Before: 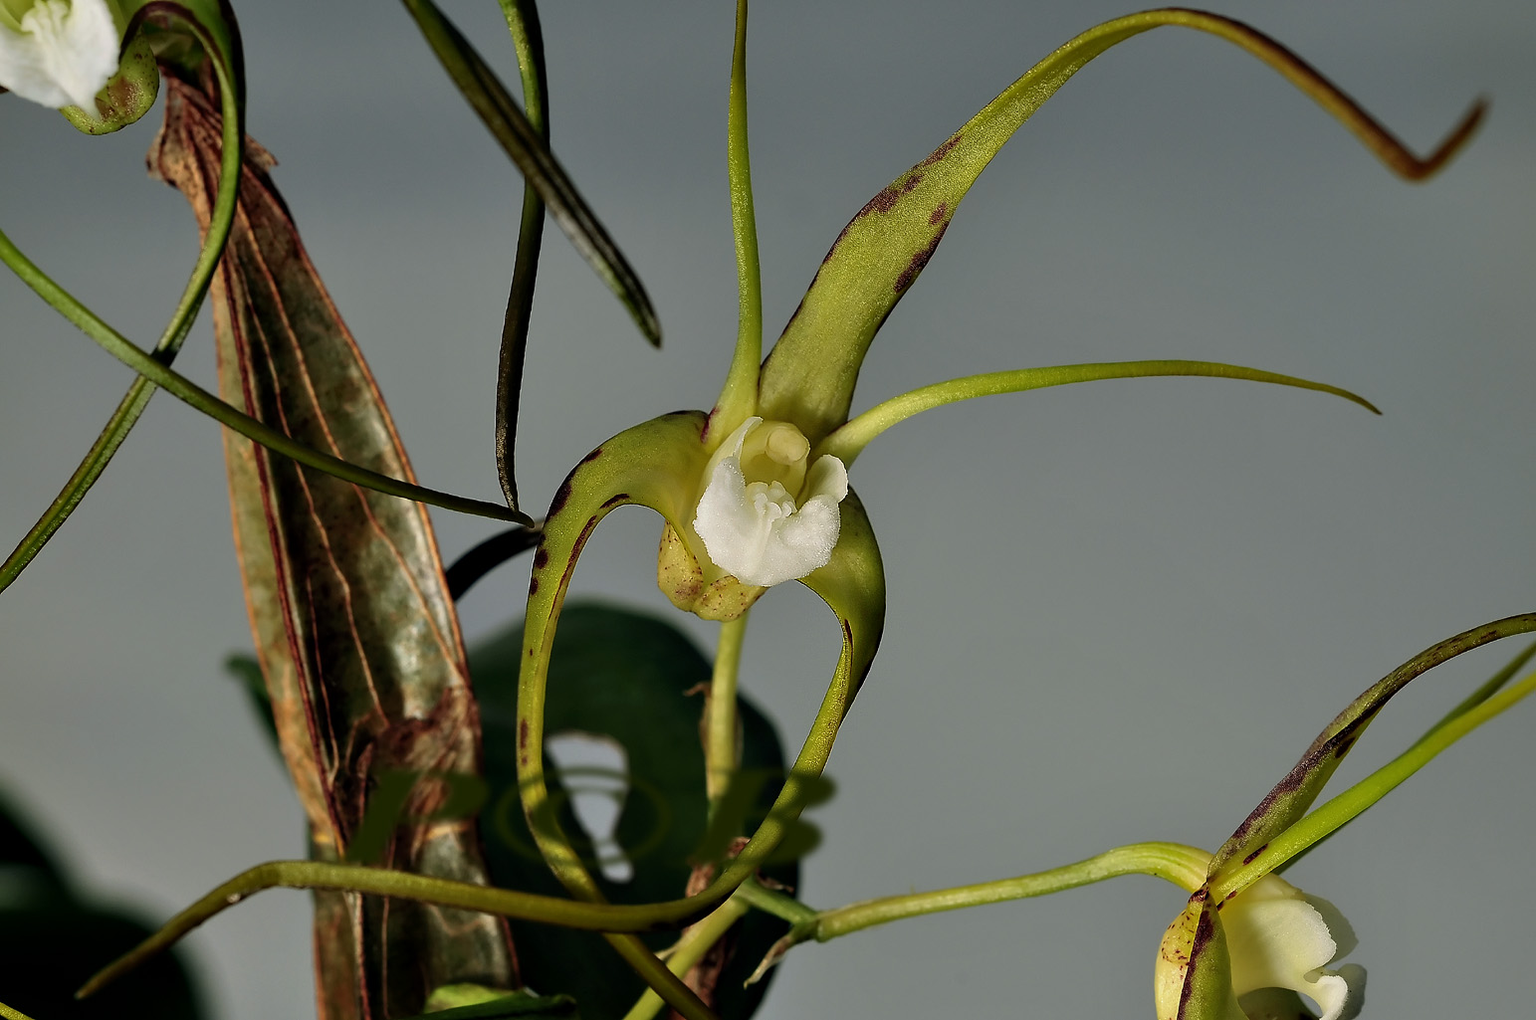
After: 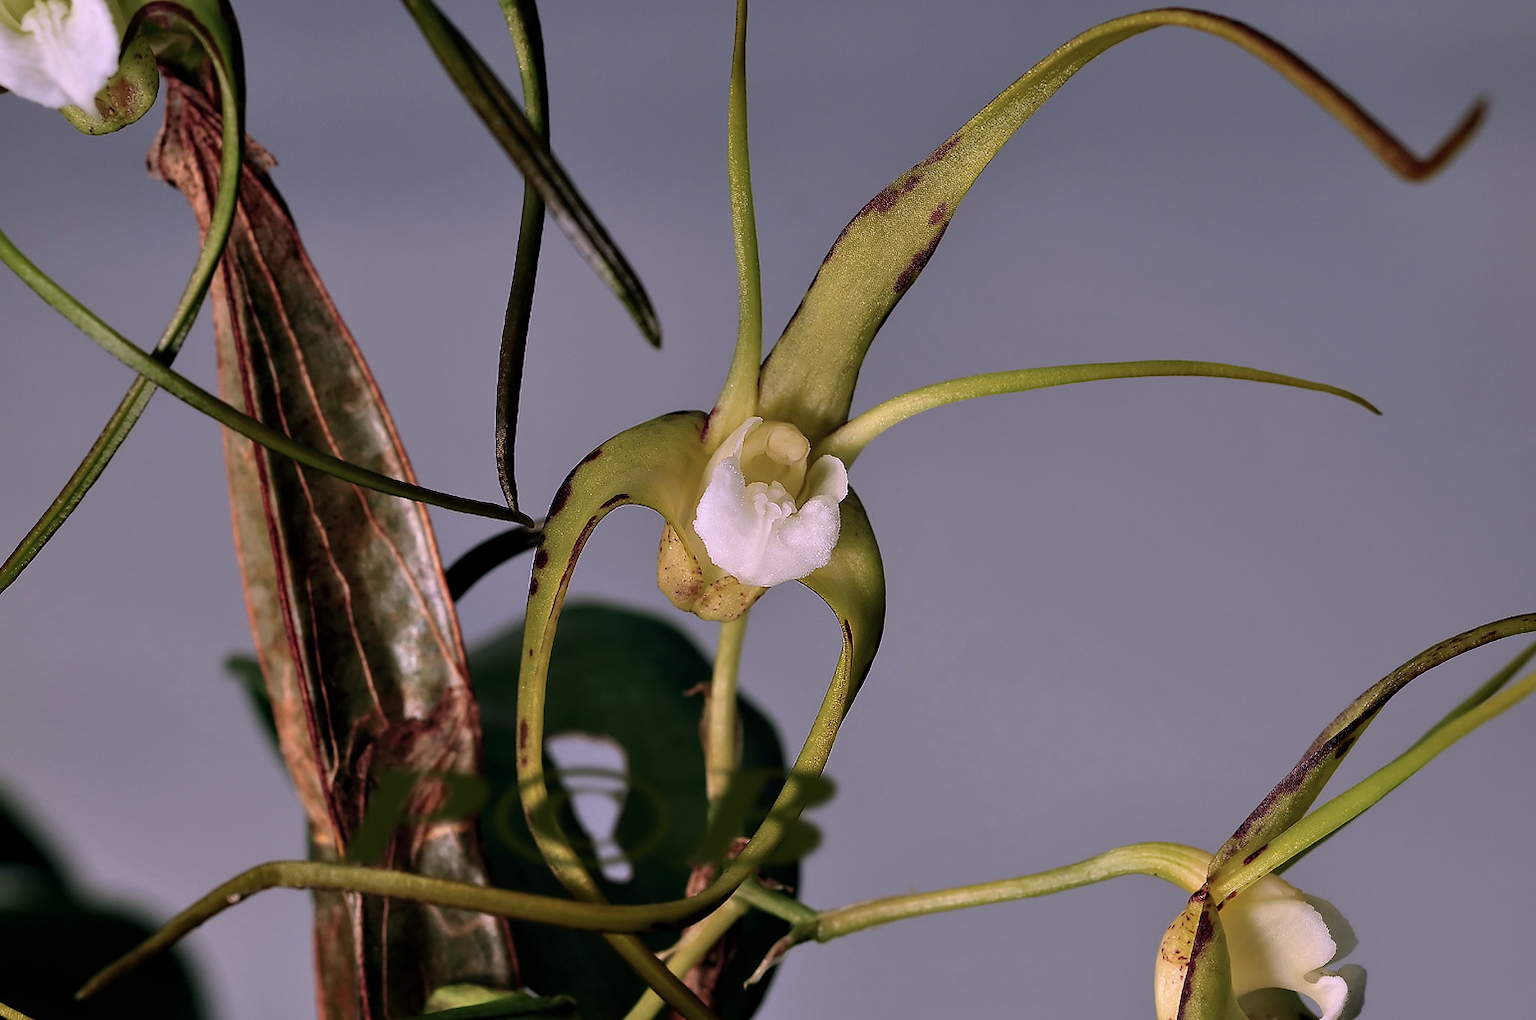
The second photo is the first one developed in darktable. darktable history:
color correction: highlights a* 15.83, highlights b* -20.71
